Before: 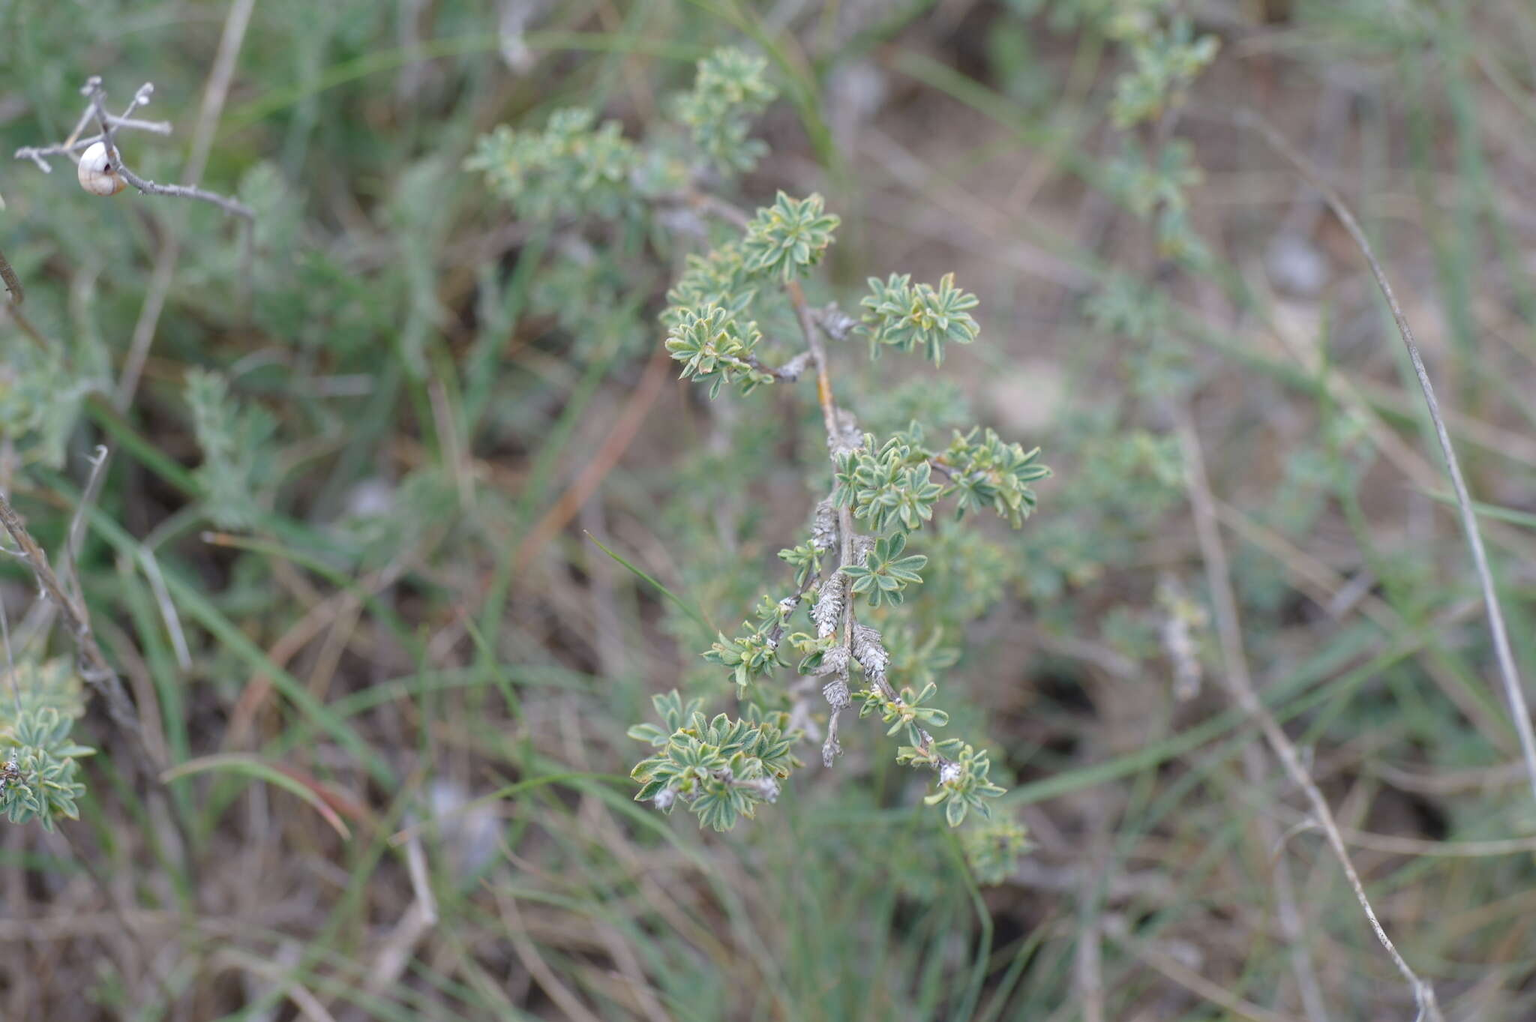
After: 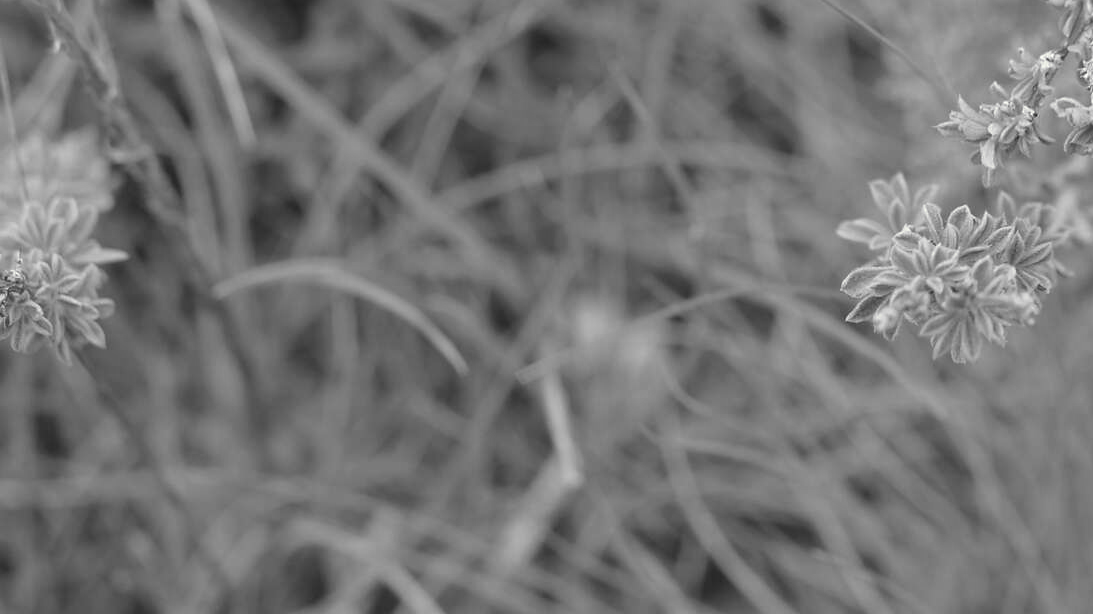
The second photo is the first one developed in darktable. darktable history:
monochrome: on, module defaults
crop and rotate: top 54.778%, right 46.61%, bottom 0.159%
split-toning: shadows › saturation 0.61, highlights › saturation 0.58, balance -28.74, compress 87.36%
